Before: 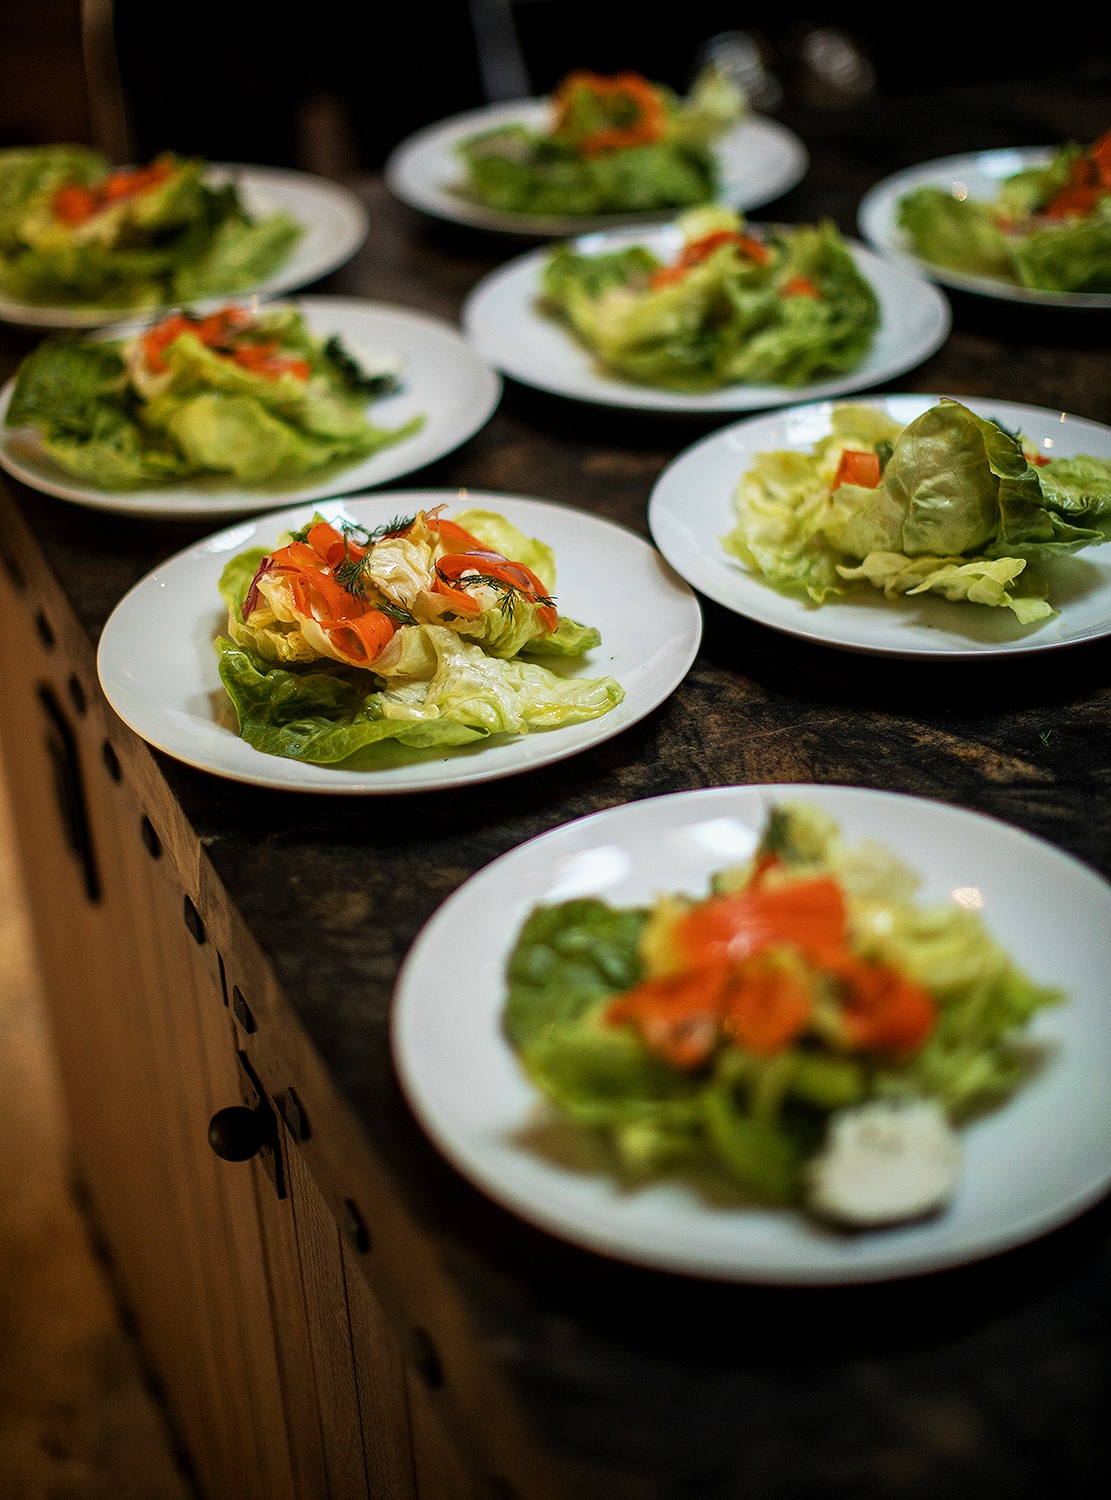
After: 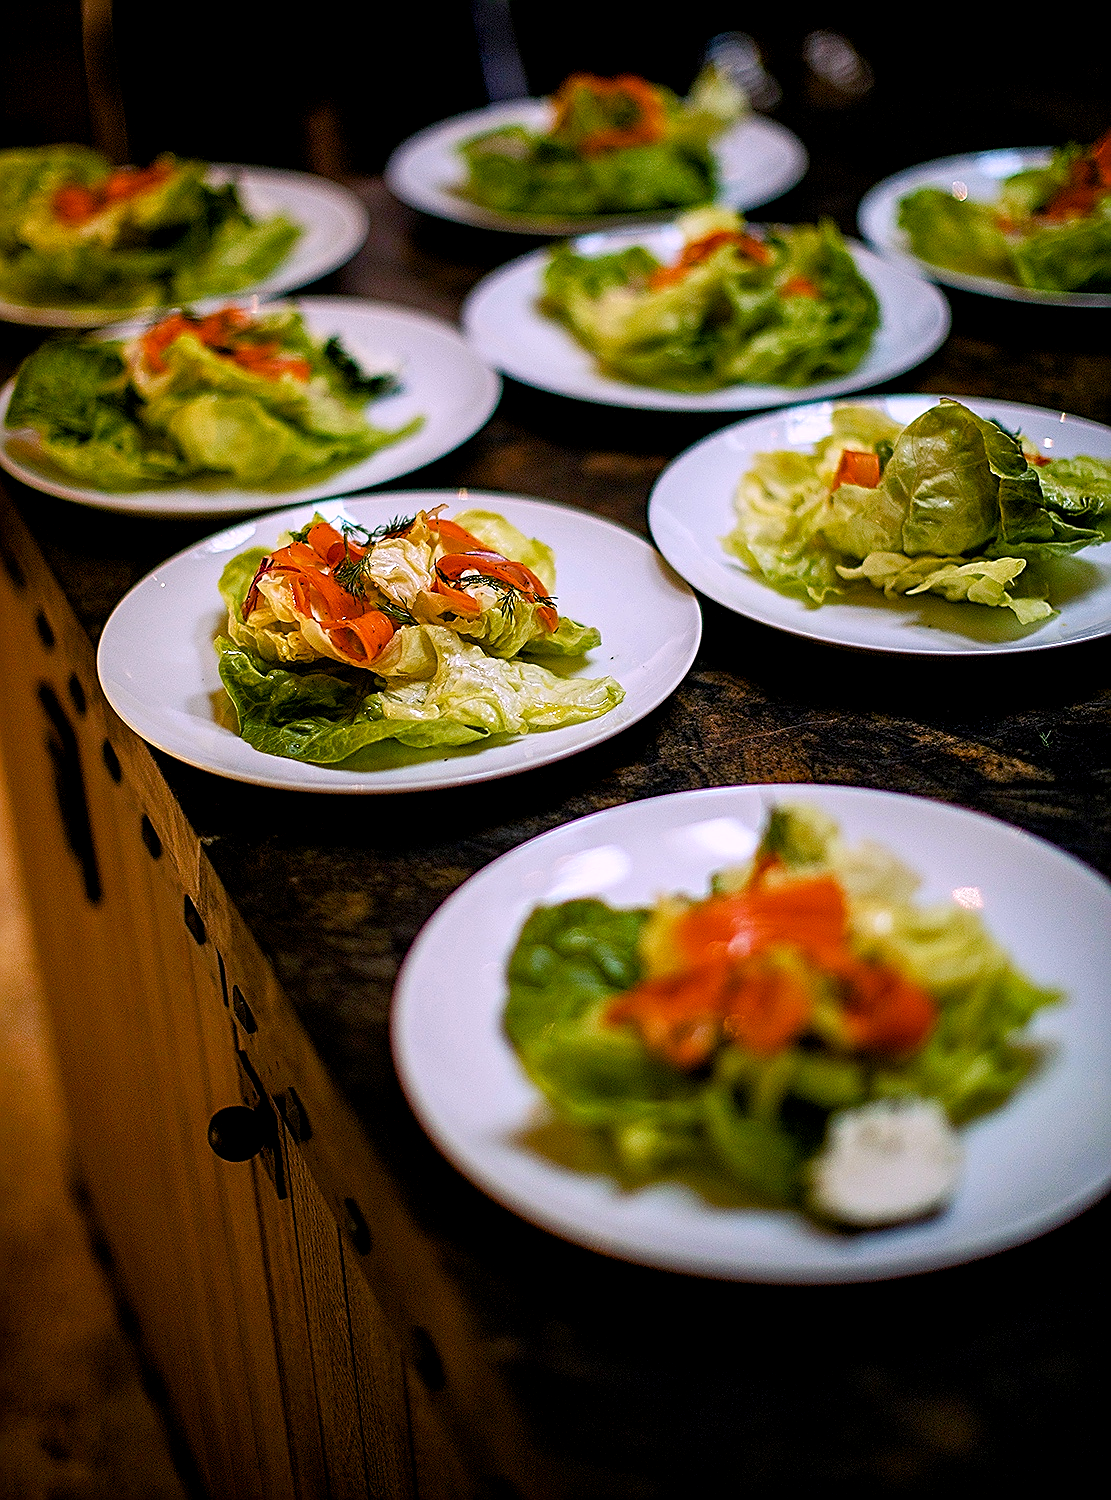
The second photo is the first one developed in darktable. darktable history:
color balance rgb: shadows lift › chroma 1%, shadows lift › hue 240.84°, highlights gain › chroma 2%, highlights gain › hue 73.2°, global offset › luminance -0.5%, perceptual saturation grading › global saturation 20%, perceptual saturation grading › highlights -25%, perceptual saturation grading › shadows 50%, global vibrance 15%
white balance: red 1.042, blue 1.17
sharpen: amount 0.901
